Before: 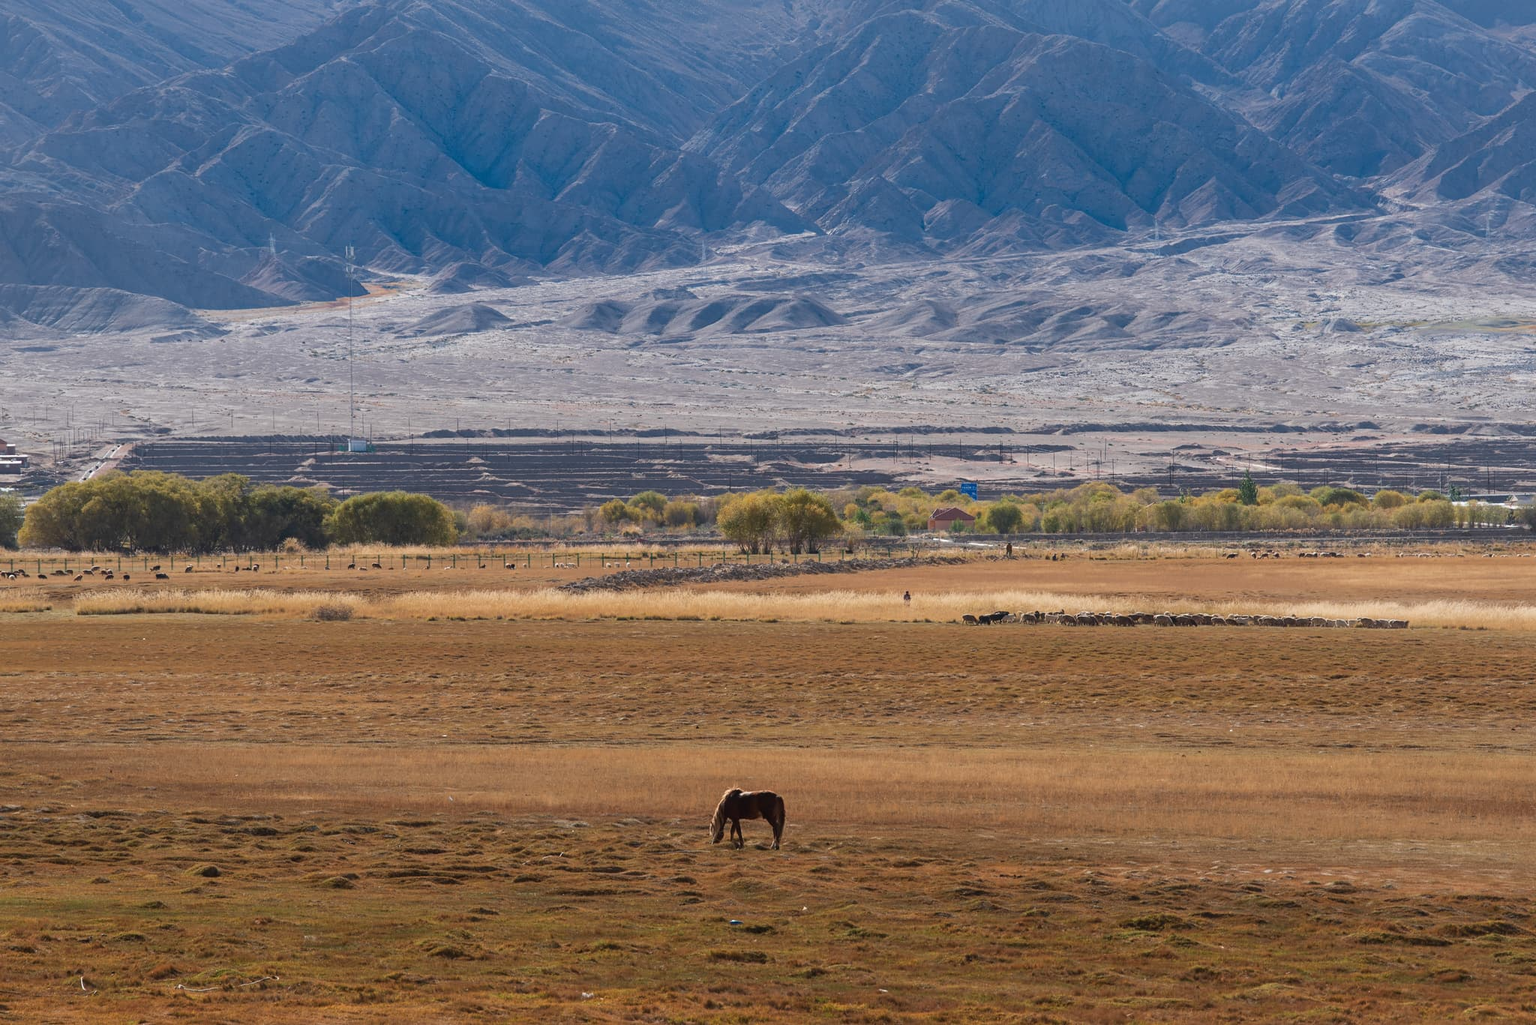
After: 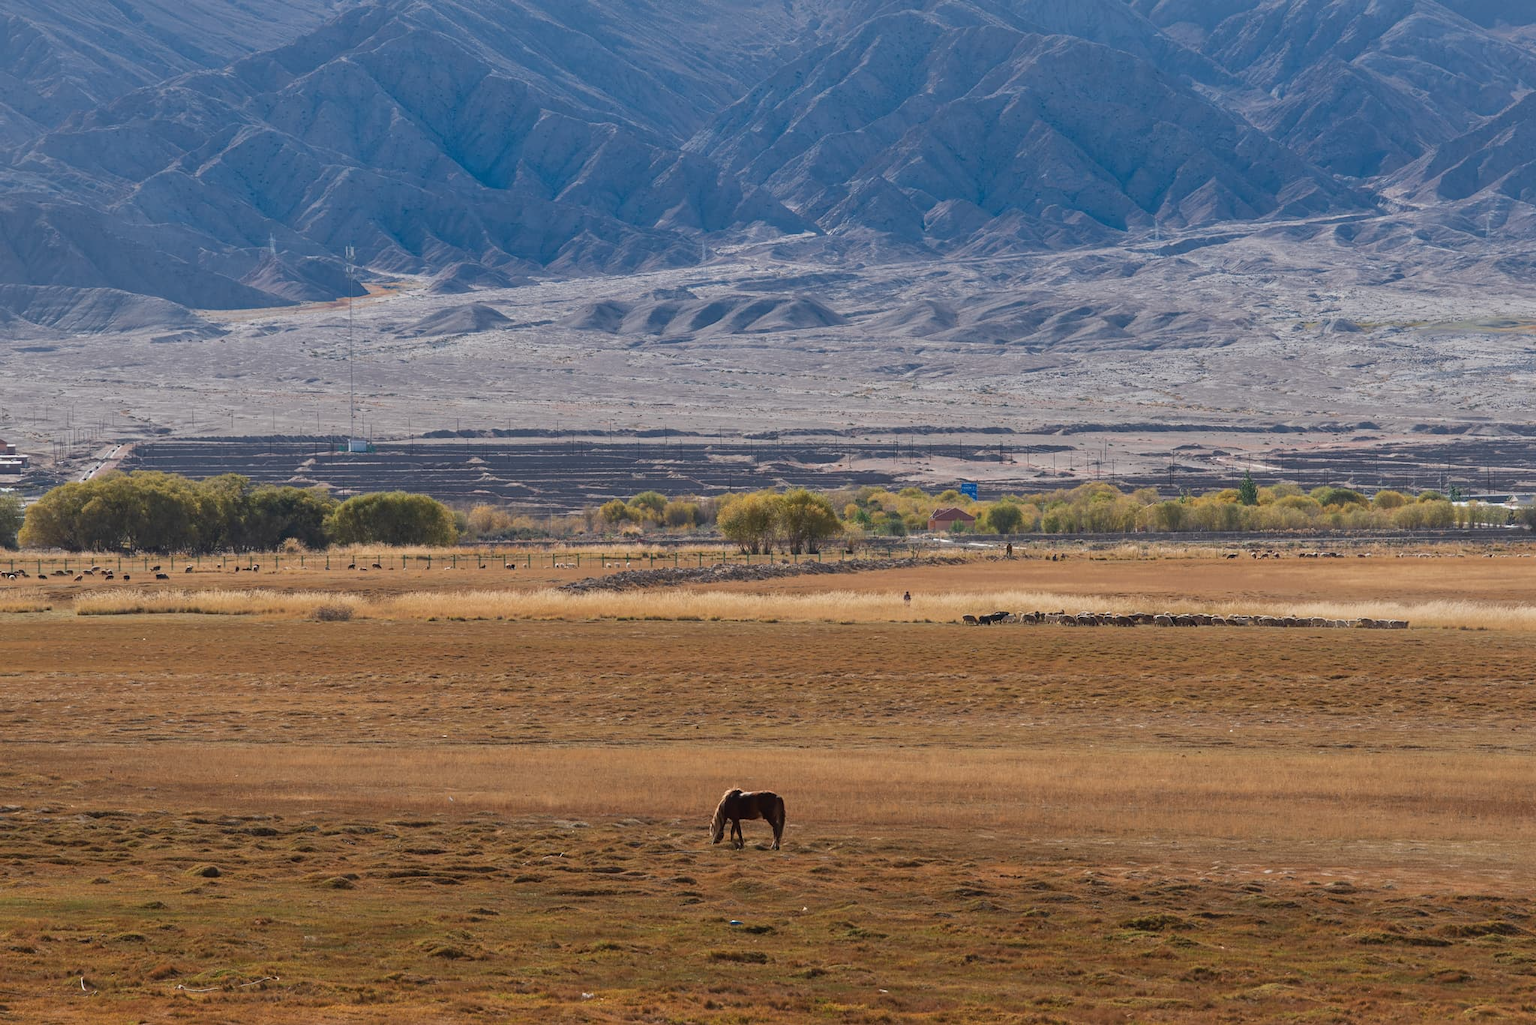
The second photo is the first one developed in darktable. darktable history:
tone equalizer: -8 EV -0.001 EV, -7 EV 0.003 EV, -6 EV -0.042 EV, -5 EV 0.011 EV, -4 EV -0.025 EV, -3 EV 0.033 EV, -2 EV -0.062 EV, -1 EV -0.313 EV, +0 EV -0.593 EV, mask exposure compensation -0.491 EV
